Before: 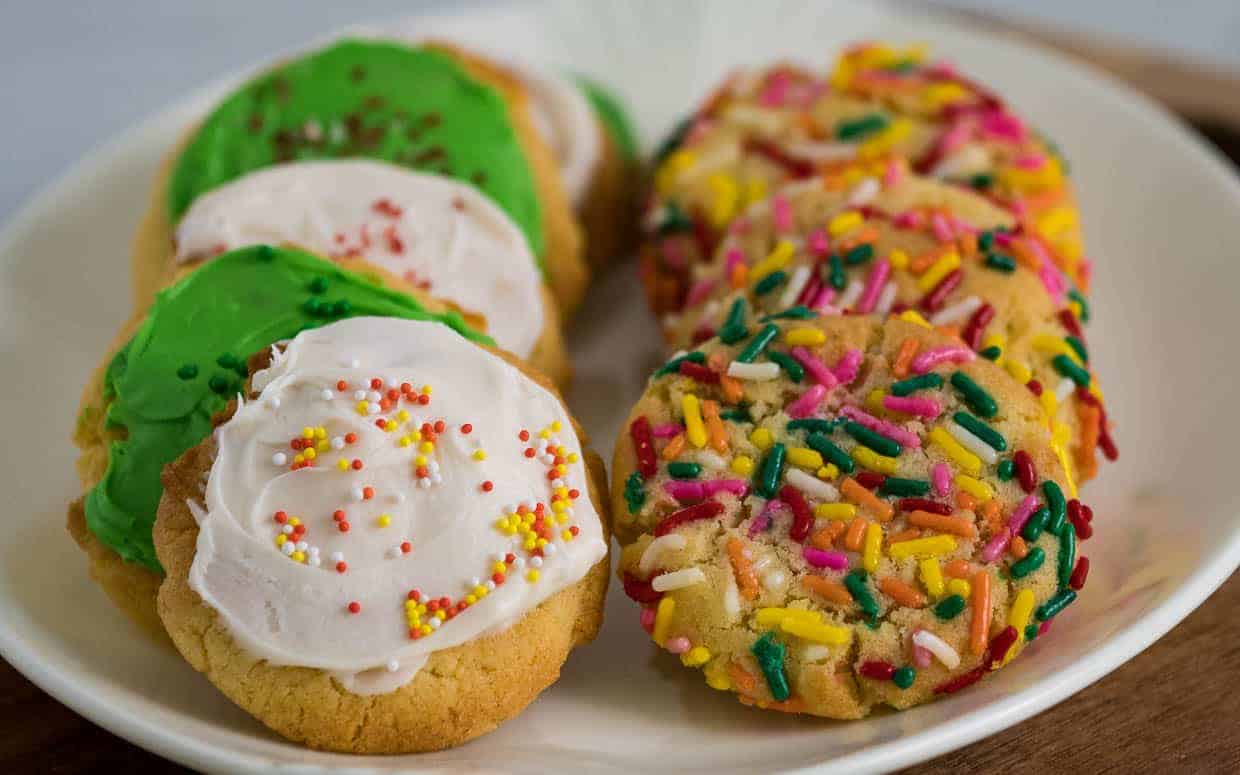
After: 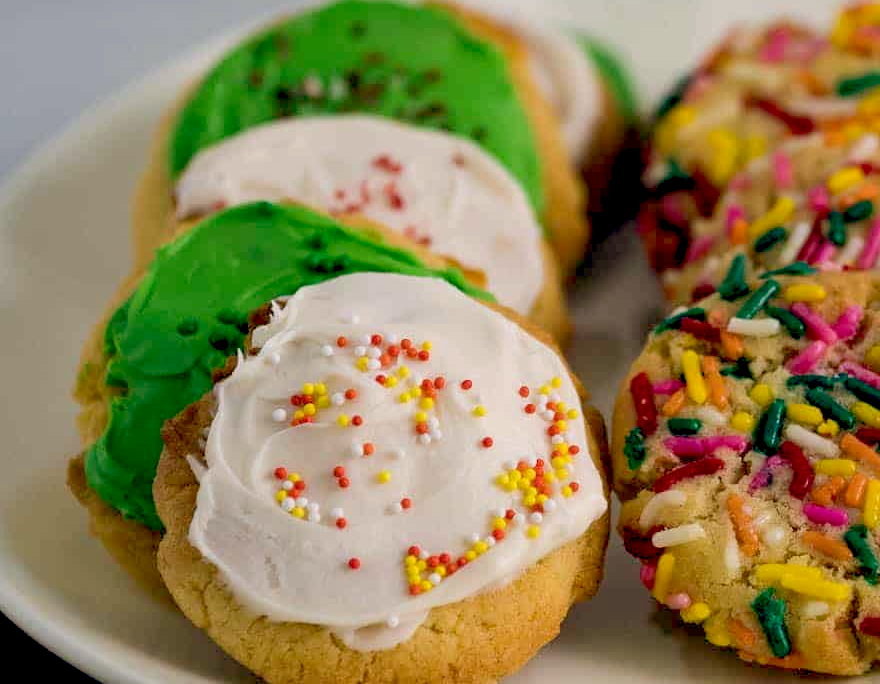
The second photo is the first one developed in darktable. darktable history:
color balance: lift [0.975, 0.993, 1, 1.015], gamma [1.1, 1, 1, 0.945], gain [1, 1.04, 1, 0.95]
crop: top 5.803%, right 27.864%, bottom 5.804%
